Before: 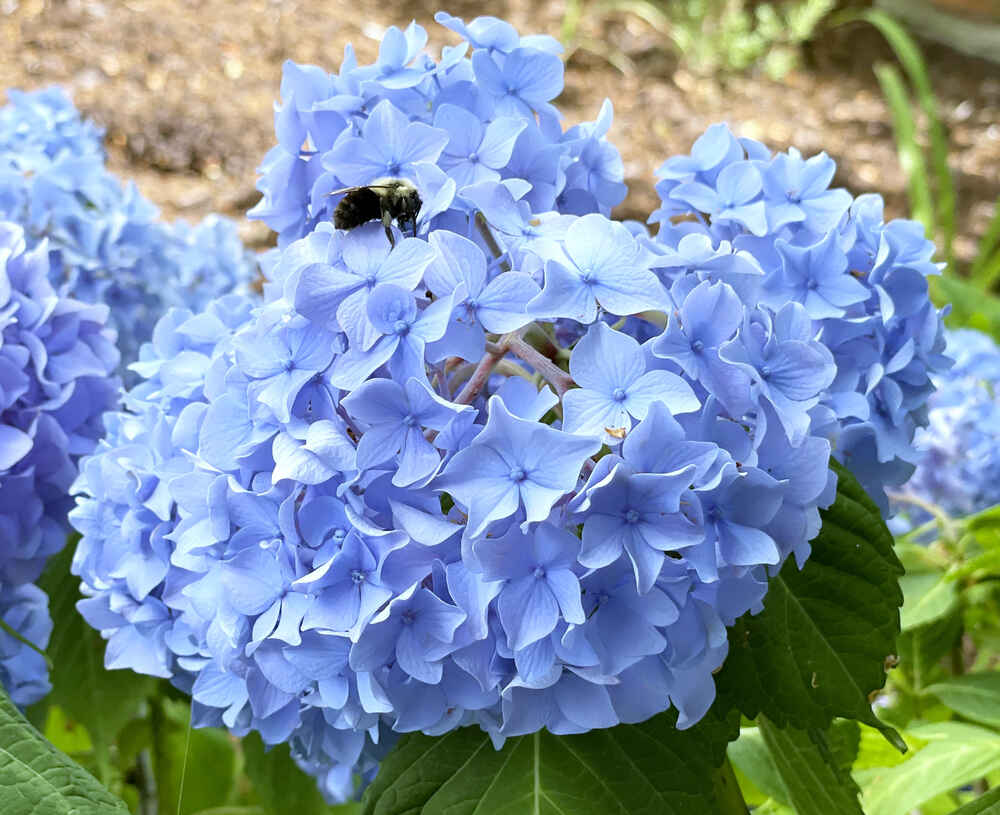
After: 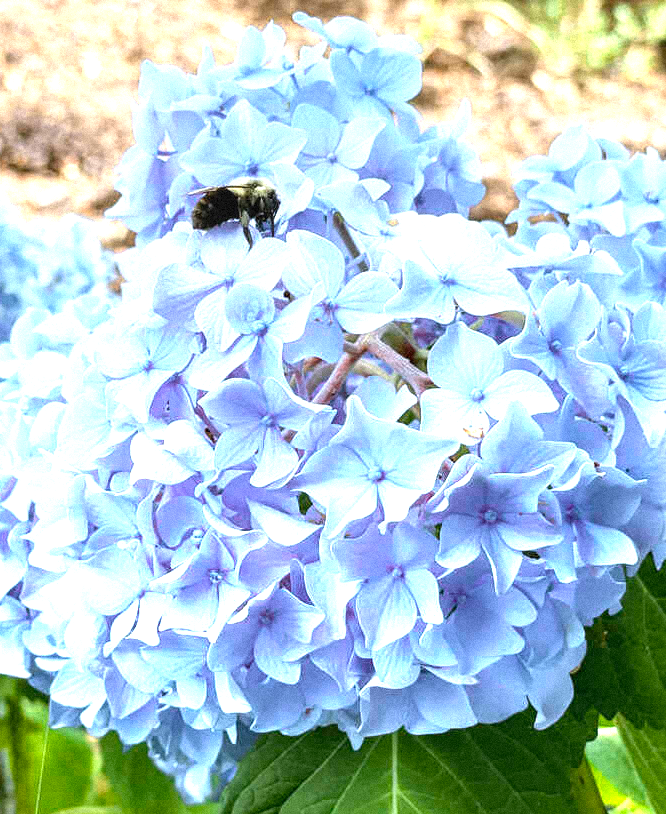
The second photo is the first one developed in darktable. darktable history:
white balance: emerald 1
local contrast: on, module defaults
crop and rotate: left 14.292%, right 19.041%
exposure: exposure 1 EV, compensate highlight preservation false
grain: mid-tones bias 0%
graduated density: on, module defaults
color zones: curves: ch0 [(0.018, 0.548) (0.224, 0.64) (0.425, 0.447) (0.675, 0.575) (0.732, 0.579)]; ch1 [(0.066, 0.487) (0.25, 0.5) (0.404, 0.43) (0.75, 0.421) (0.956, 0.421)]; ch2 [(0.044, 0.561) (0.215, 0.465) (0.399, 0.544) (0.465, 0.548) (0.614, 0.447) (0.724, 0.43) (0.882, 0.623) (0.956, 0.632)]
